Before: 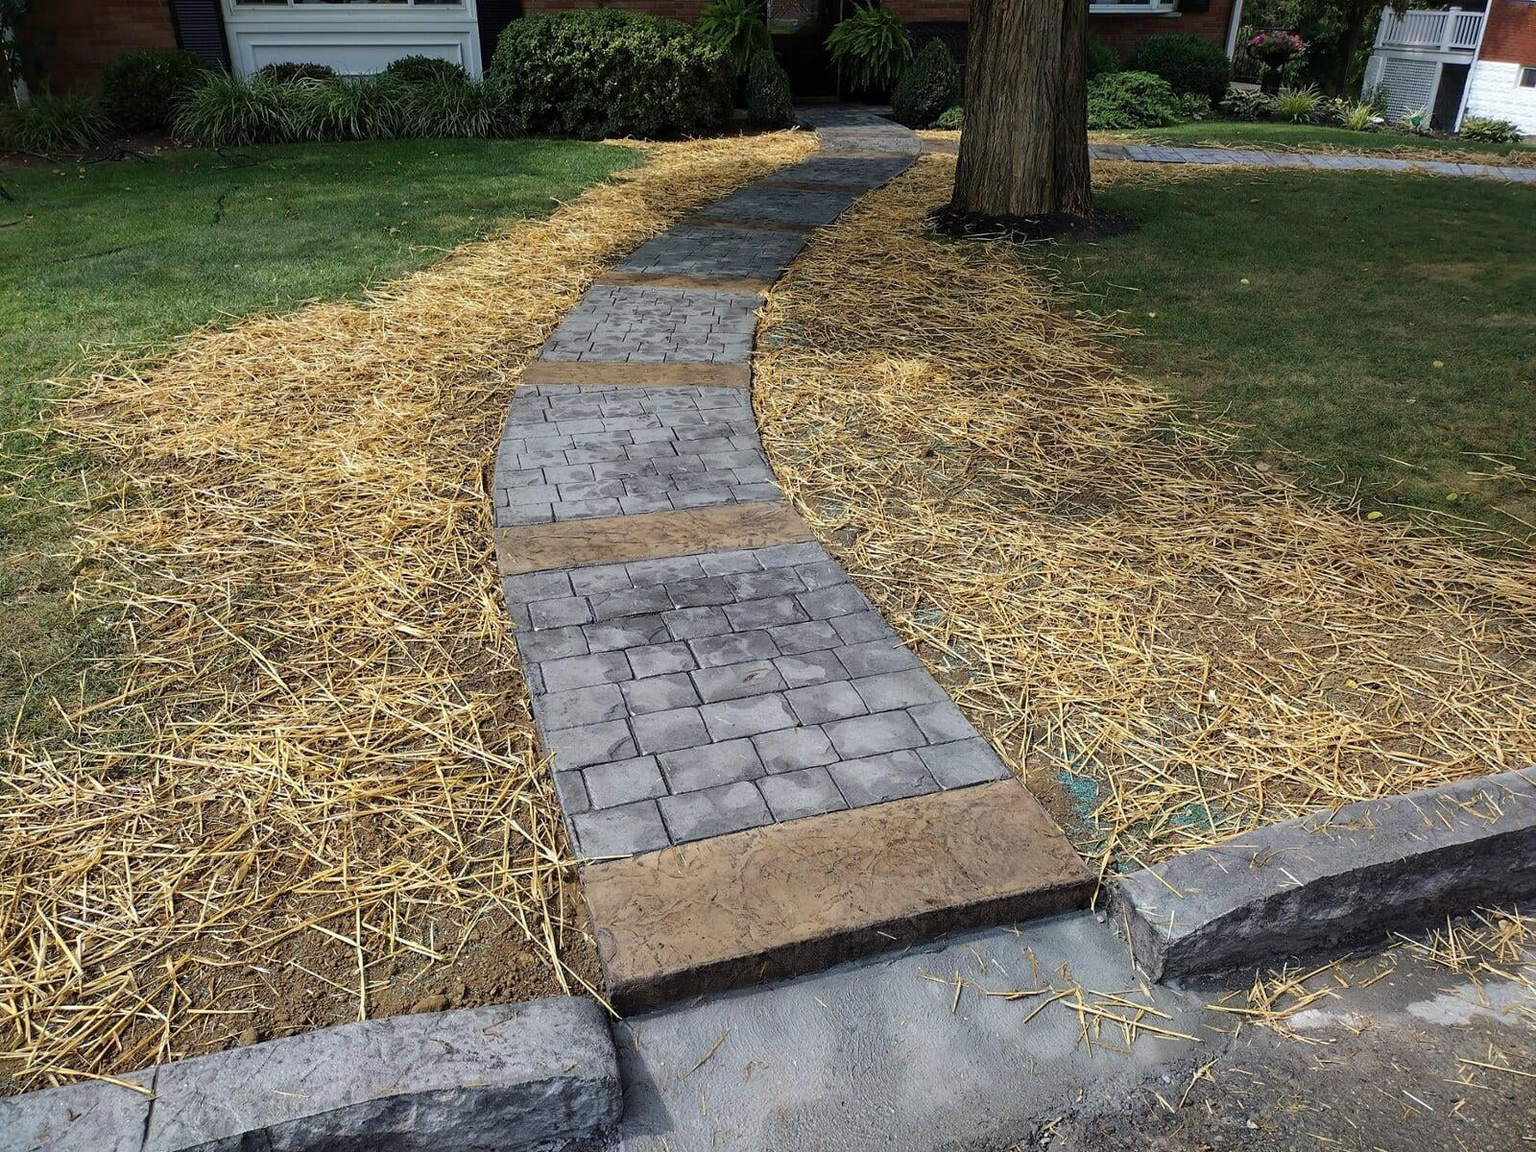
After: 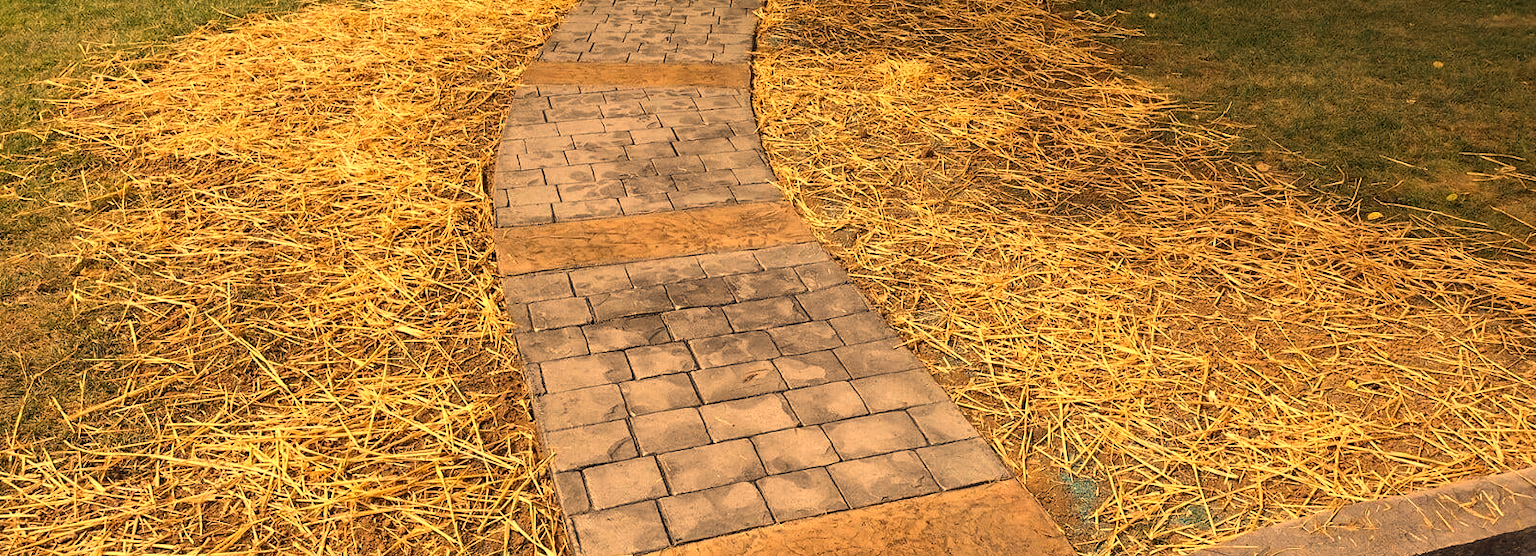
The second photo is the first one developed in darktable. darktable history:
crop and rotate: top 26.056%, bottom 25.543%
white balance: red 1.467, blue 0.684
color contrast: green-magenta contrast 0.8, blue-yellow contrast 1.1, unbound 0
